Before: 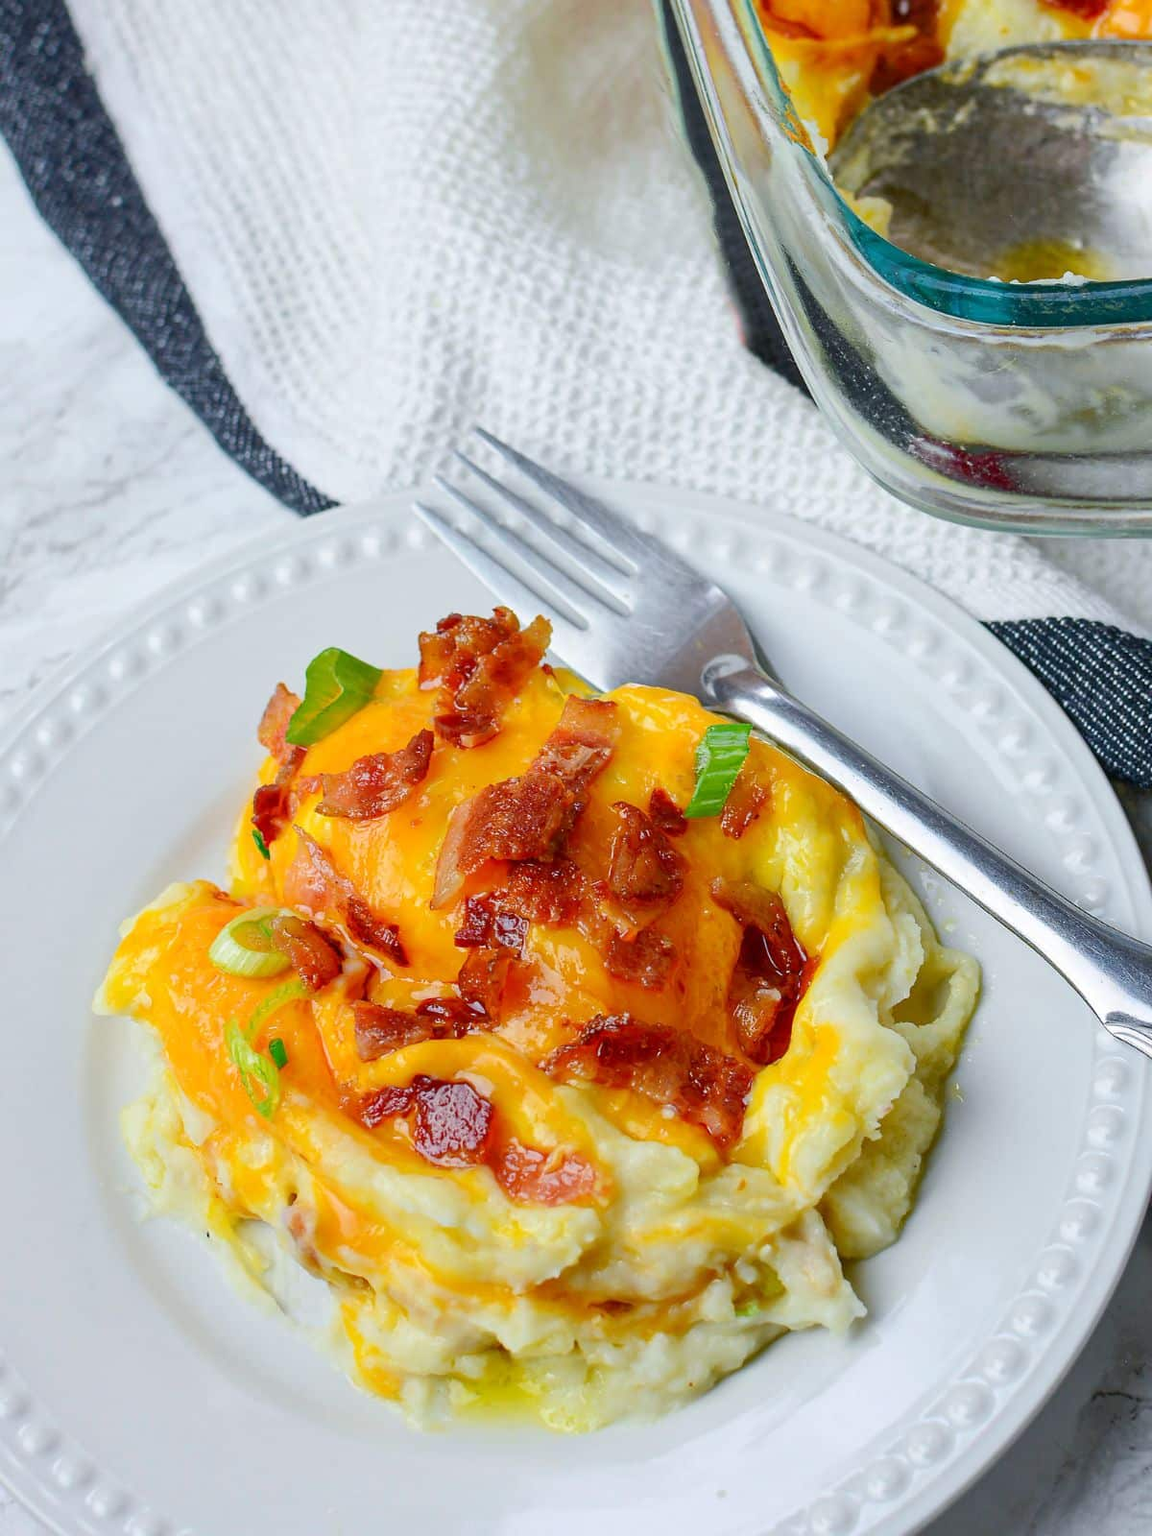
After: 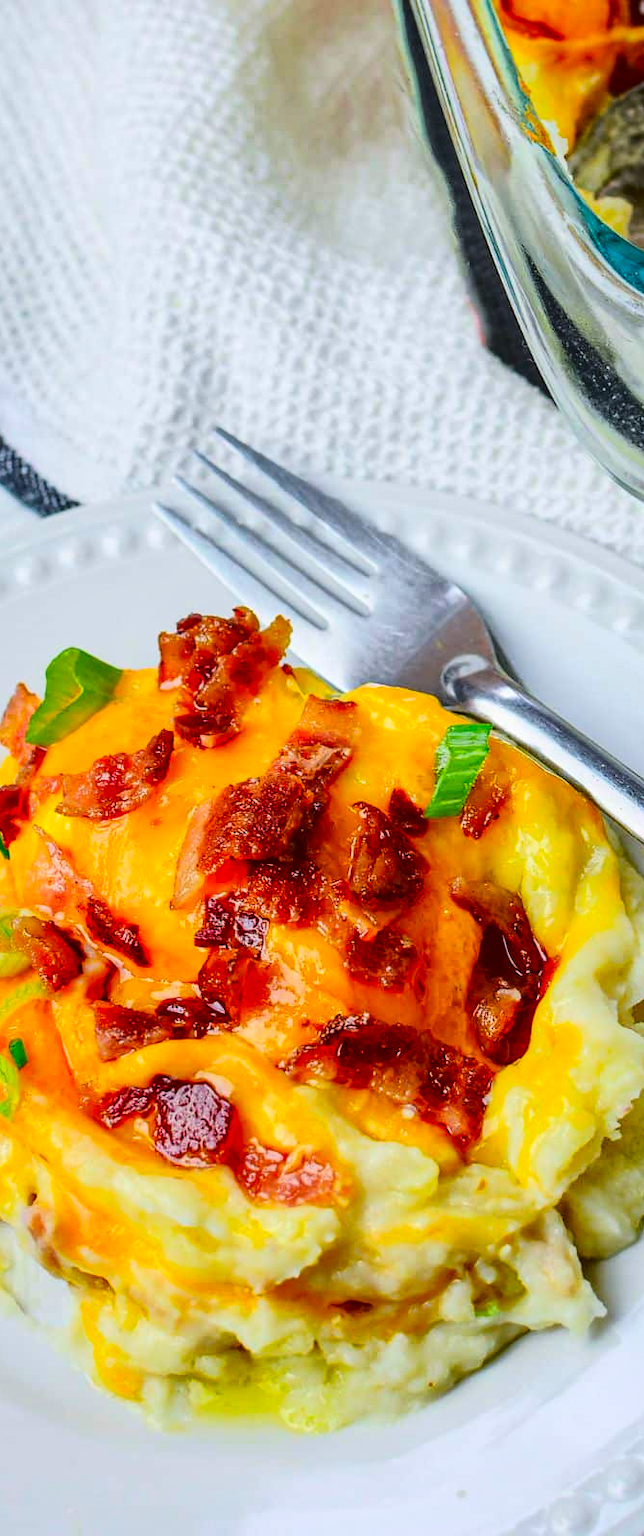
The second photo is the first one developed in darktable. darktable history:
crop and rotate: left 22.629%, right 21.446%
tone equalizer: -8 EV 0.088 EV, edges refinement/feathering 500, mask exposure compensation -1.57 EV, preserve details no
shadows and highlights: on, module defaults
local contrast: on, module defaults
tone curve: curves: ch0 [(0, 0.014) (0.17, 0.099) (0.392, 0.438) (0.725, 0.828) (0.872, 0.918) (1, 0.981)]; ch1 [(0, 0) (0.402, 0.36) (0.489, 0.491) (0.5, 0.503) (0.515, 0.52) (0.545, 0.572) (0.615, 0.662) (0.701, 0.725) (1, 1)]; ch2 [(0, 0) (0.42, 0.458) (0.485, 0.499) (0.503, 0.503) (0.531, 0.542) (0.561, 0.594) (0.644, 0.694) (0.717, 0.753) (1, 0.991)], color space Lab, linked channels, preserve colors none
contrast brightness saturation: contrast 0.132, brightness -0.046, saturation 0.161
